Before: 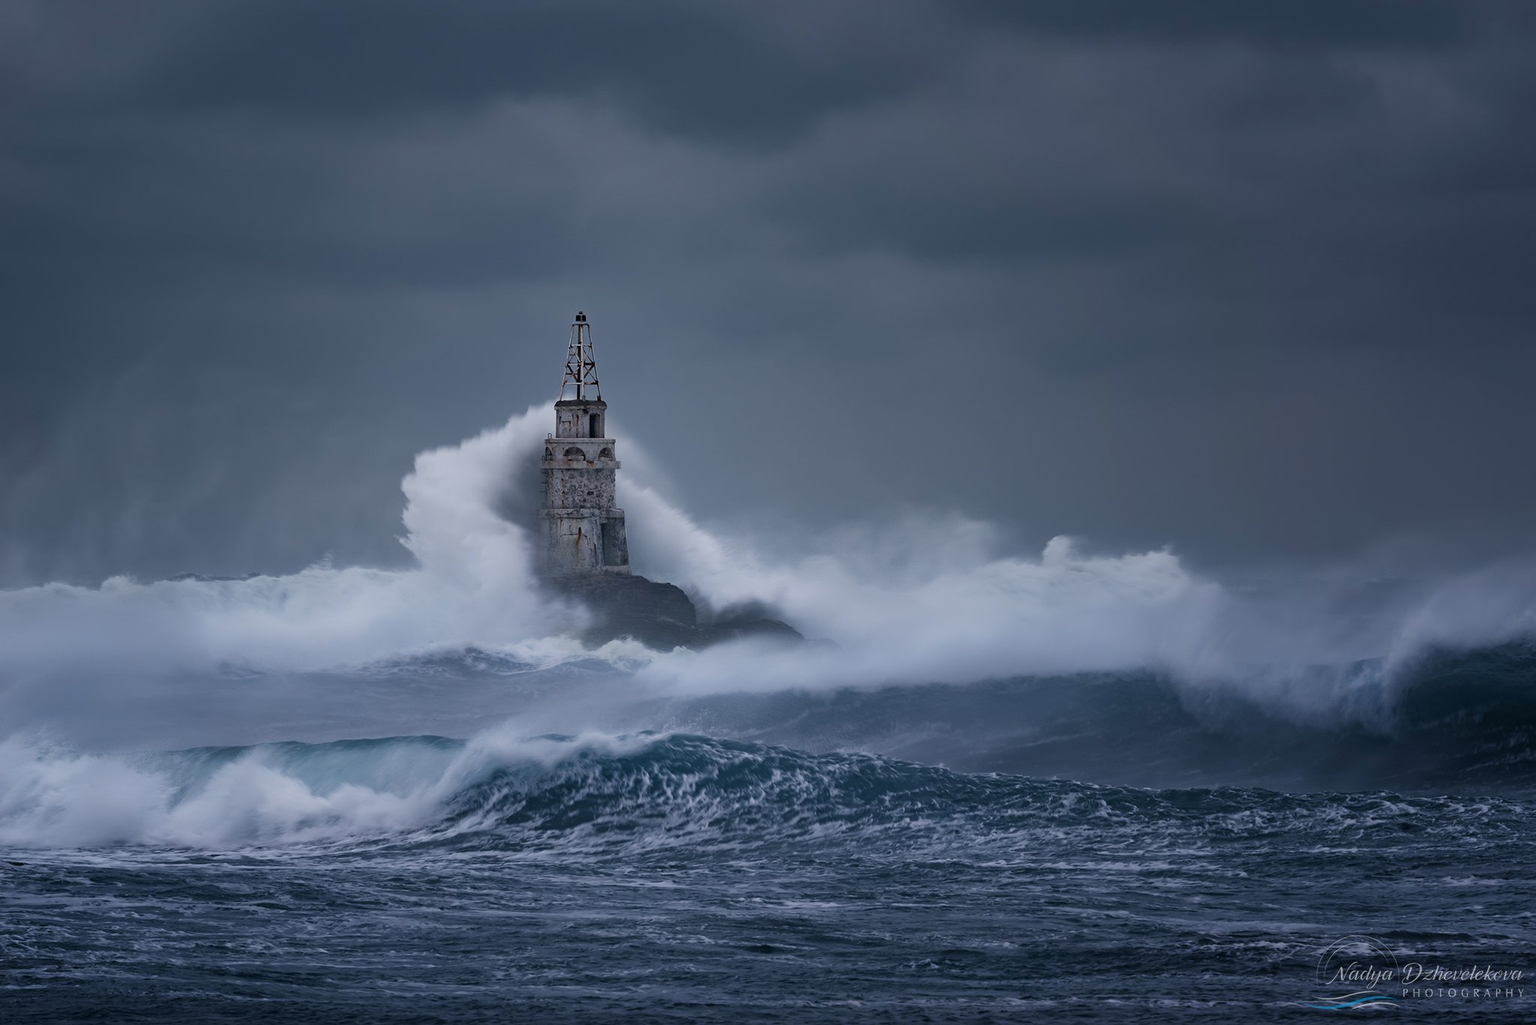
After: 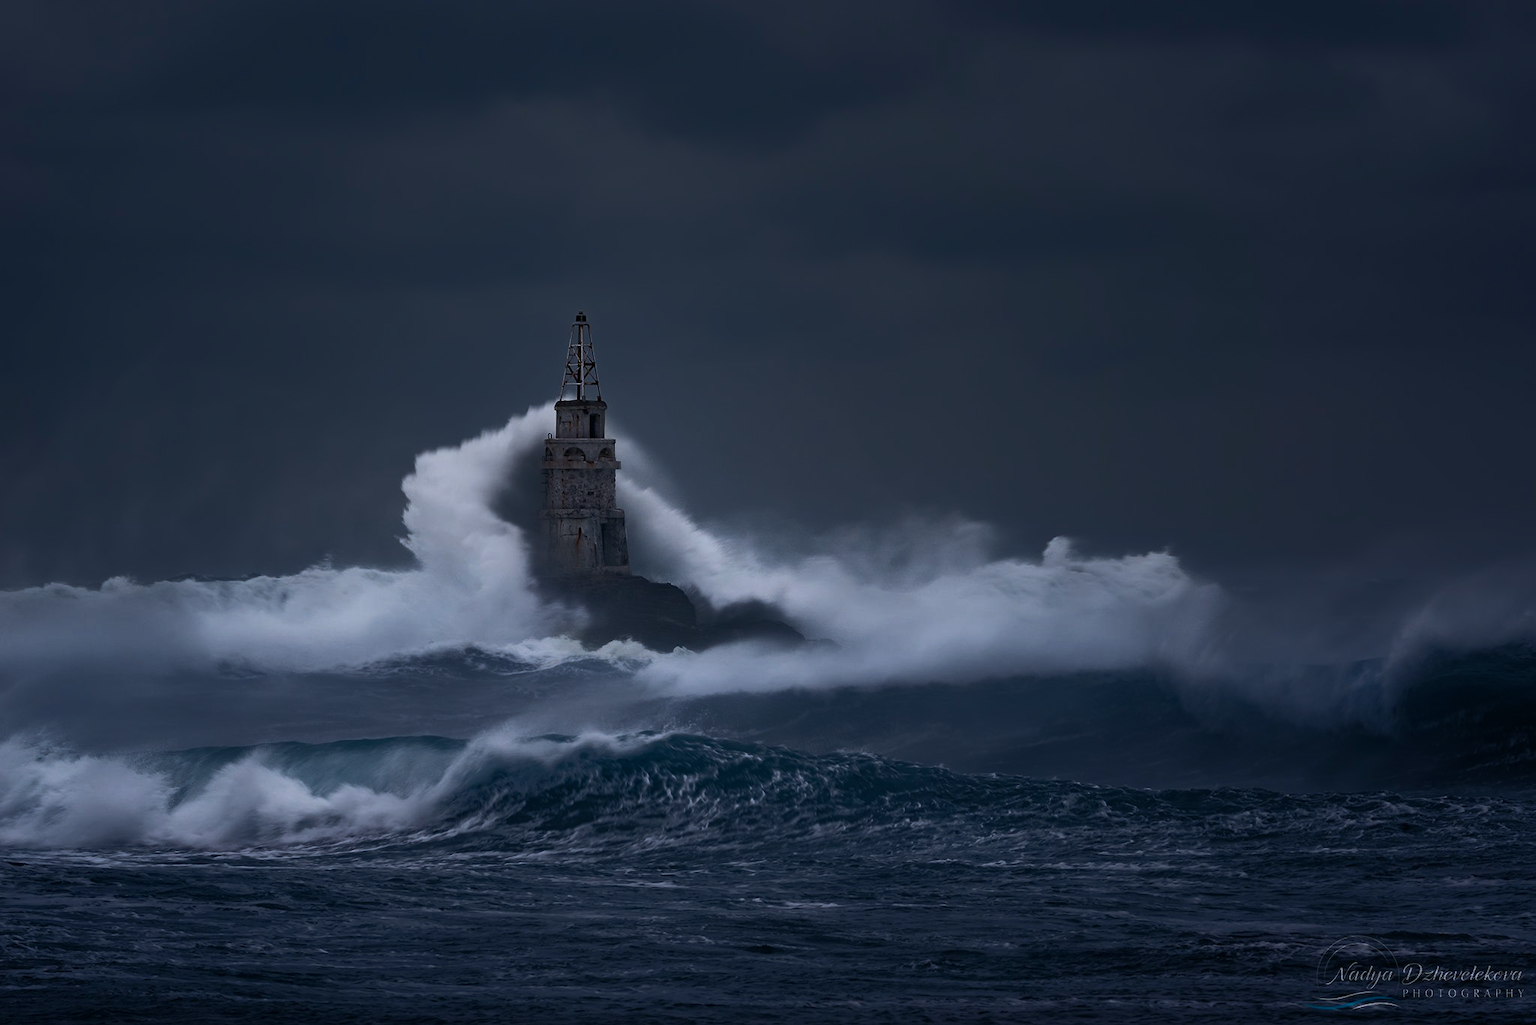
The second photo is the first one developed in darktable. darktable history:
color balance rgb: perceptual saturation grading › global saturation 30.787%, perceptual brilliance grading › highlights 1.934%, perceptual brilliance grading › mid-tones -49.671%, perceptual brilliance grading › shadows -49.809%, global vibrance 20%
